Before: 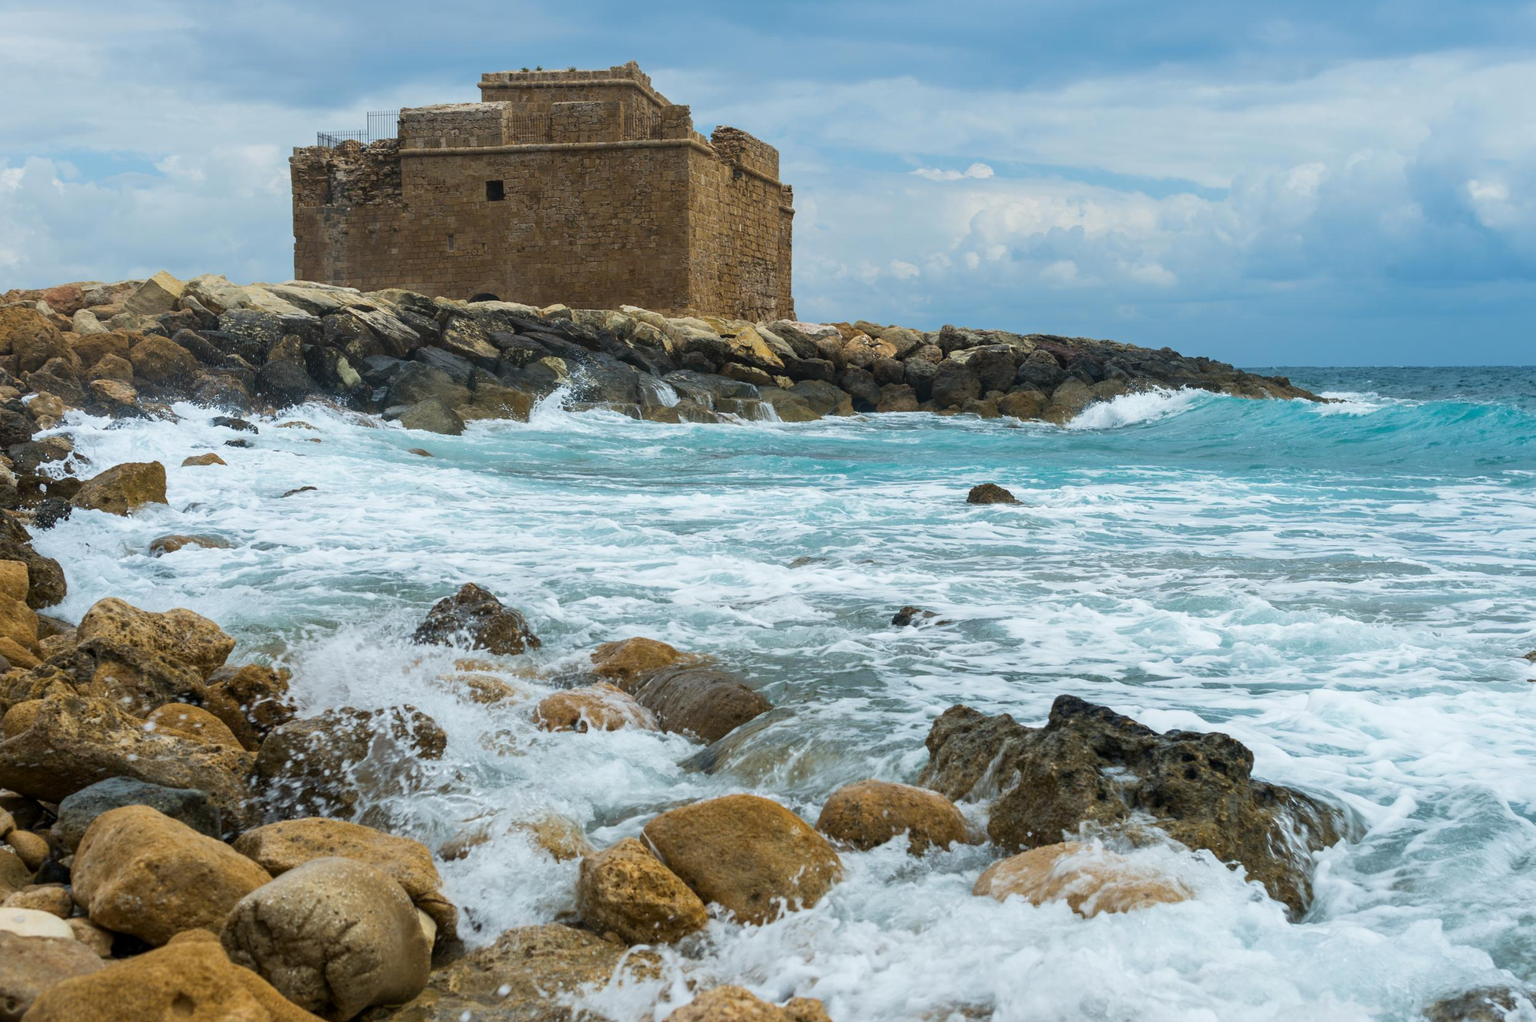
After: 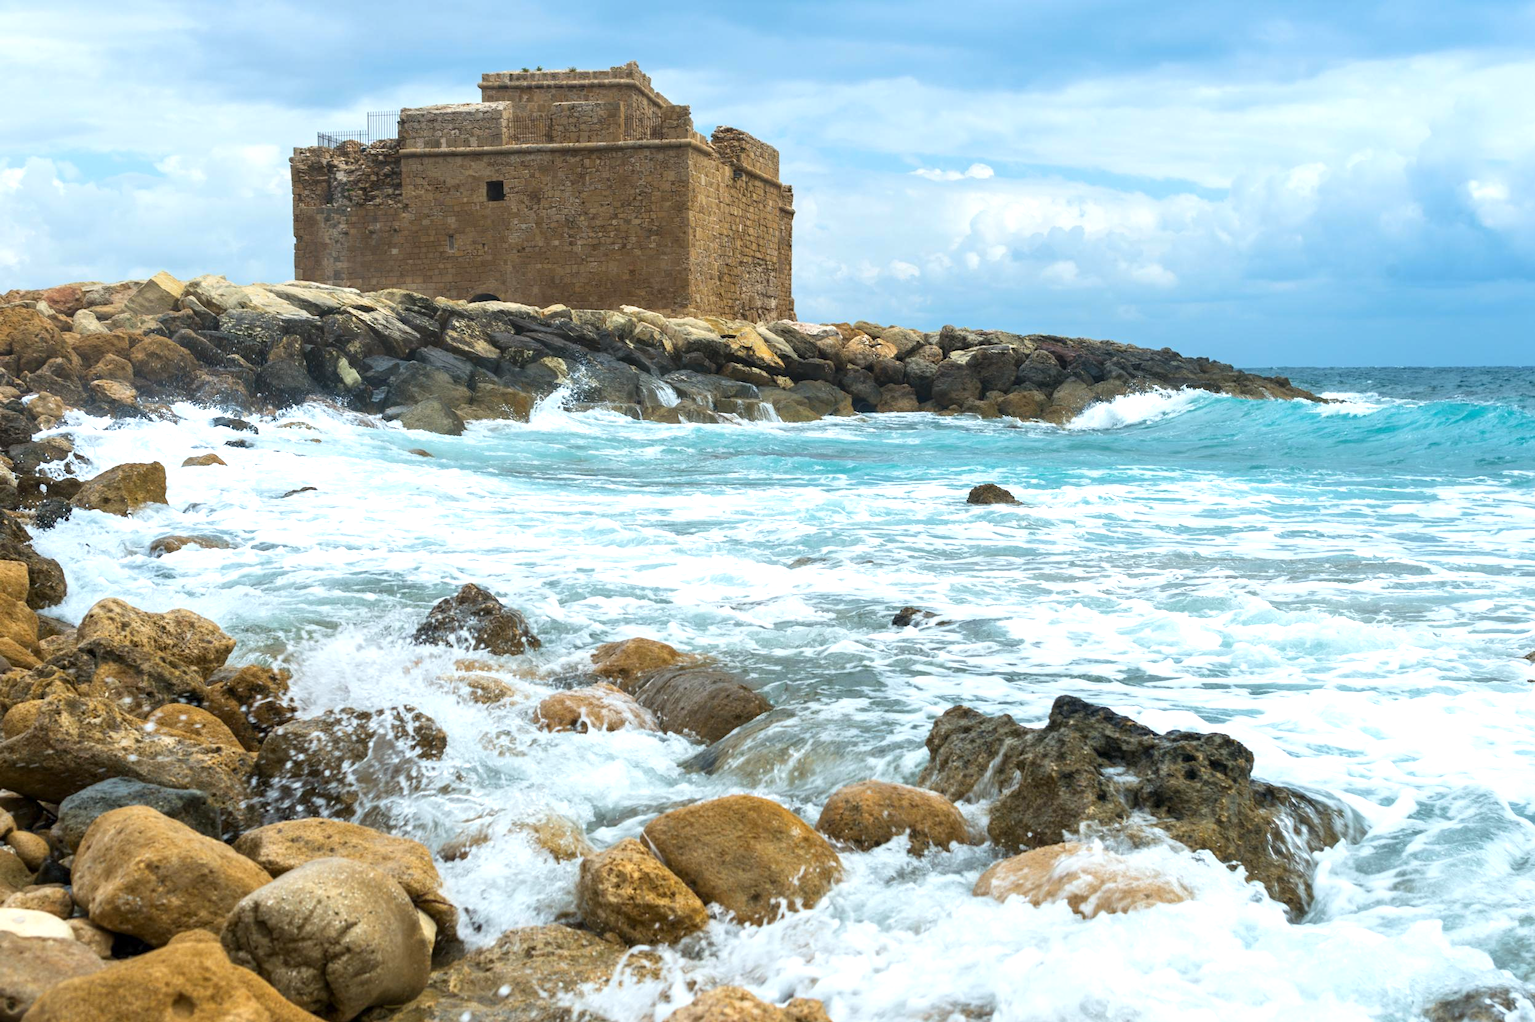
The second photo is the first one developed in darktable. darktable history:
exposure: exposure 0.661 EV, compensate highlight preservation false
white balance: emerald 1
